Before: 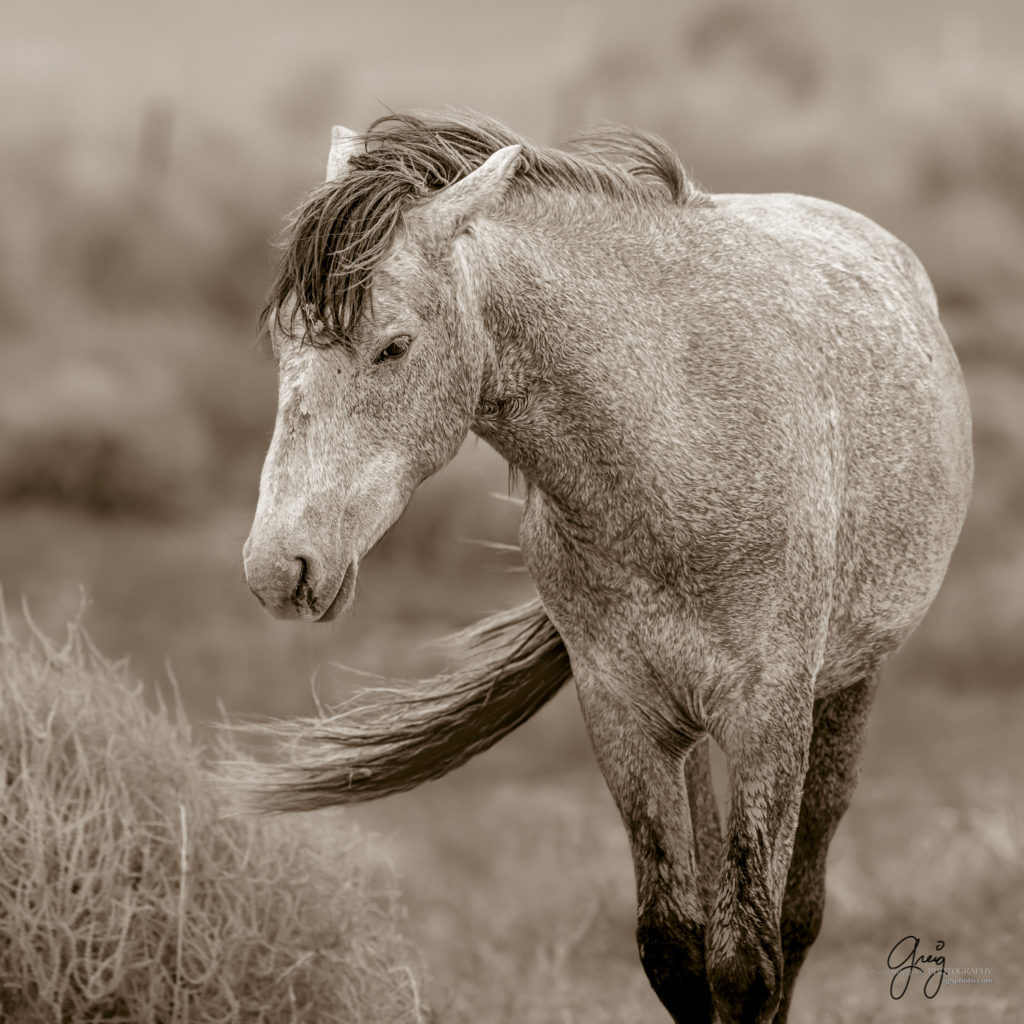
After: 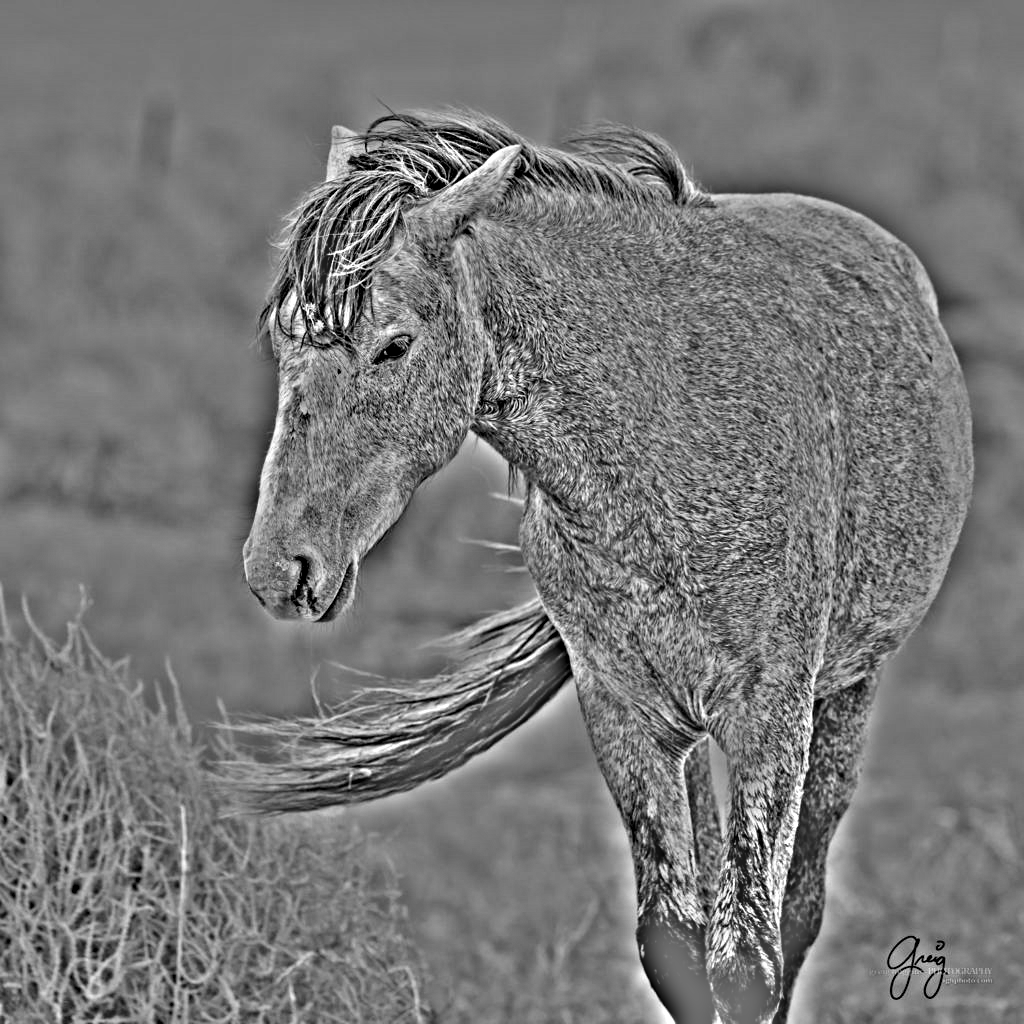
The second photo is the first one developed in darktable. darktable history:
color zones: curves: ch0 [(0, 0.5) (0.125, 0.4) (0.25, 0.5) (0.375, 0.4) (0.5, 0.4) (0.625, 0.35) (0.75, 0.35) (0.875, 0.5)]; ch1 [(0, 0.35) (0.125, 0.45) (0.25, 0.35) (0.375, 0.35) (0.5, 0.35) (0.625, 0.35) (0.75, 0.45) (0.875, 0.35)]; ch2 [(0, 0.6) (0.125, 0.5) (0.25, 0.5) (0.375, 0.6) (0.5, 0.6) (0.625, 0.5) (0.75, 0.5) (0.875, 0.5)]
highpass: on, module defaults
